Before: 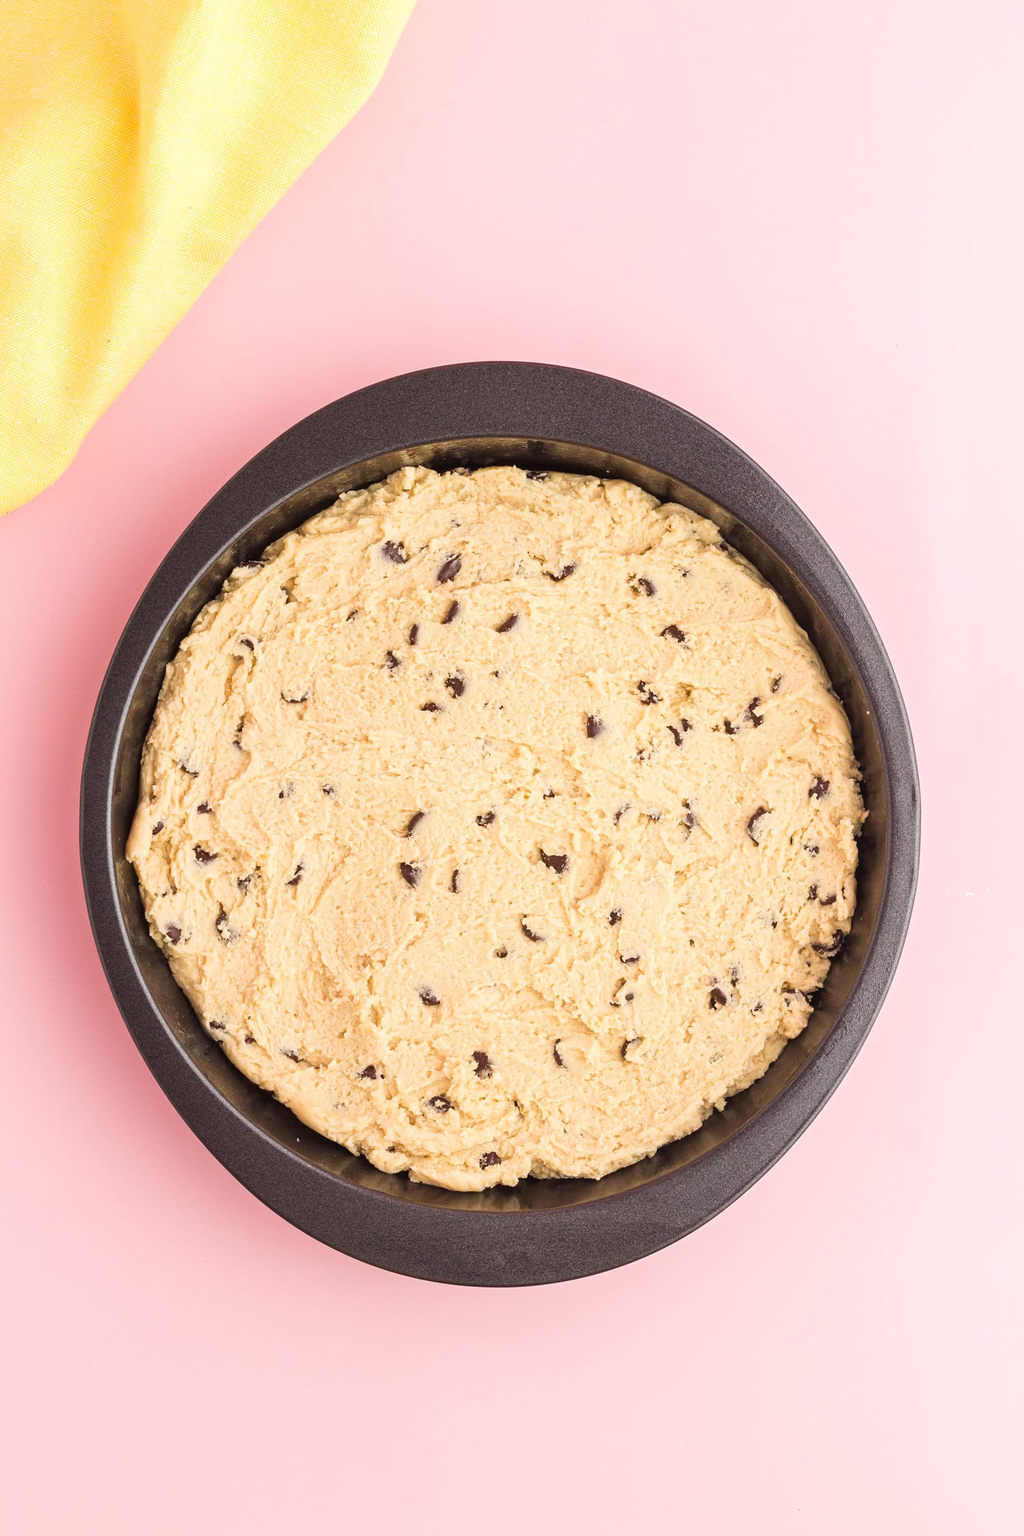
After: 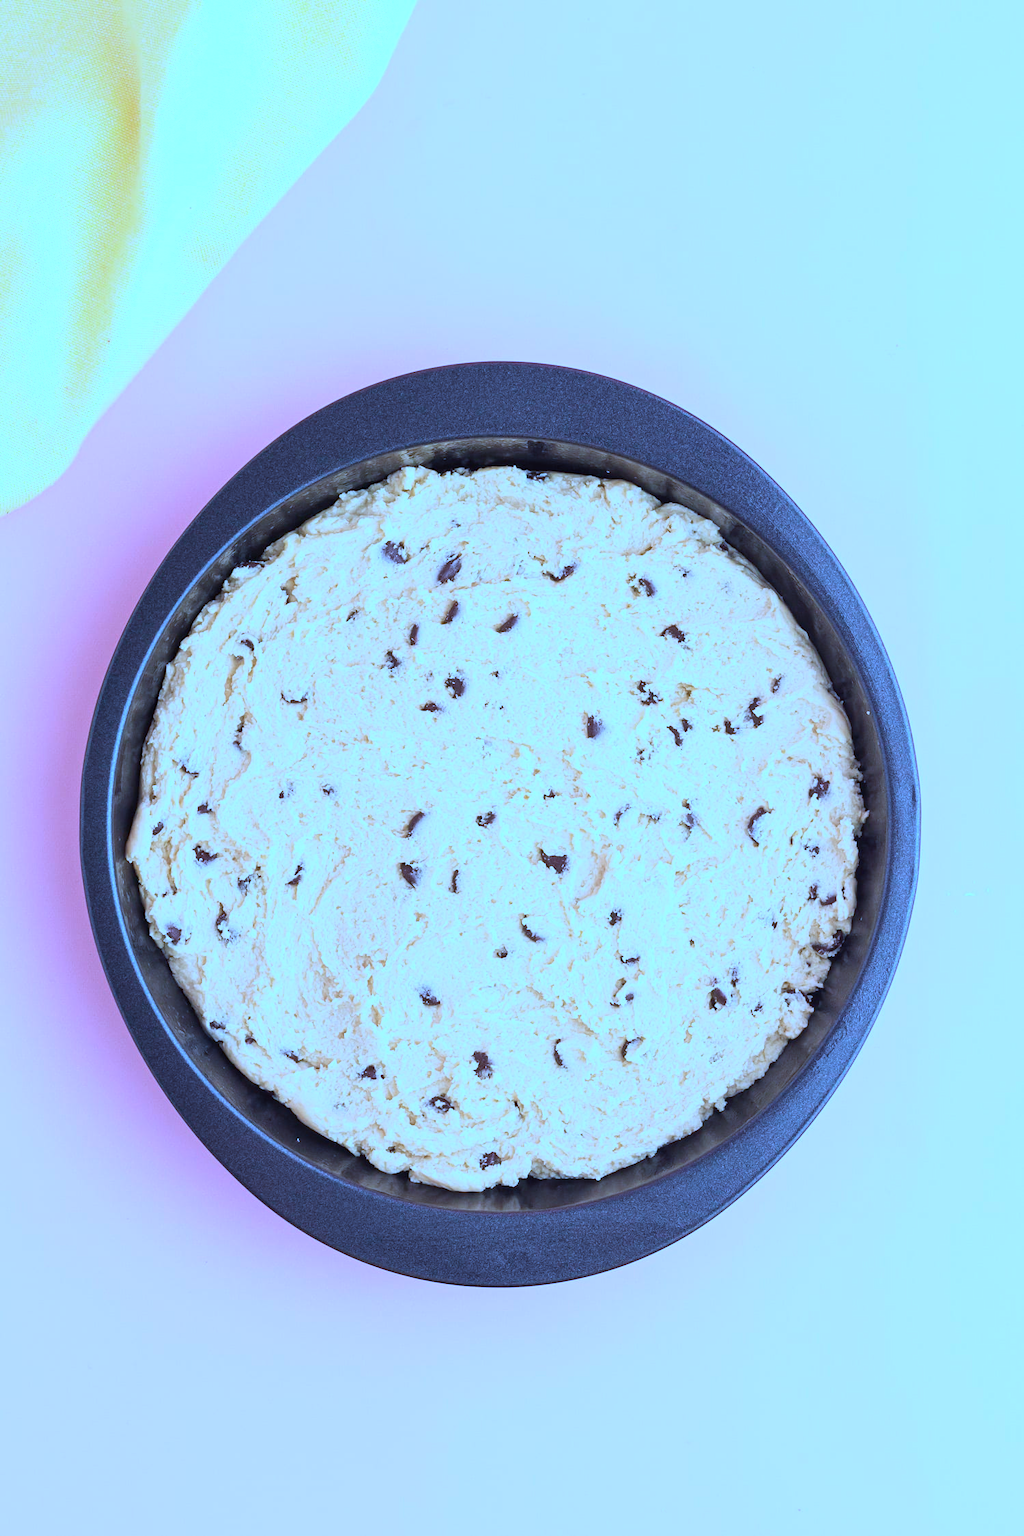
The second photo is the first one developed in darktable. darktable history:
color calibration: illuminant as shot in camera, x 0.464, y 0.417, temperature 2671.93 K
